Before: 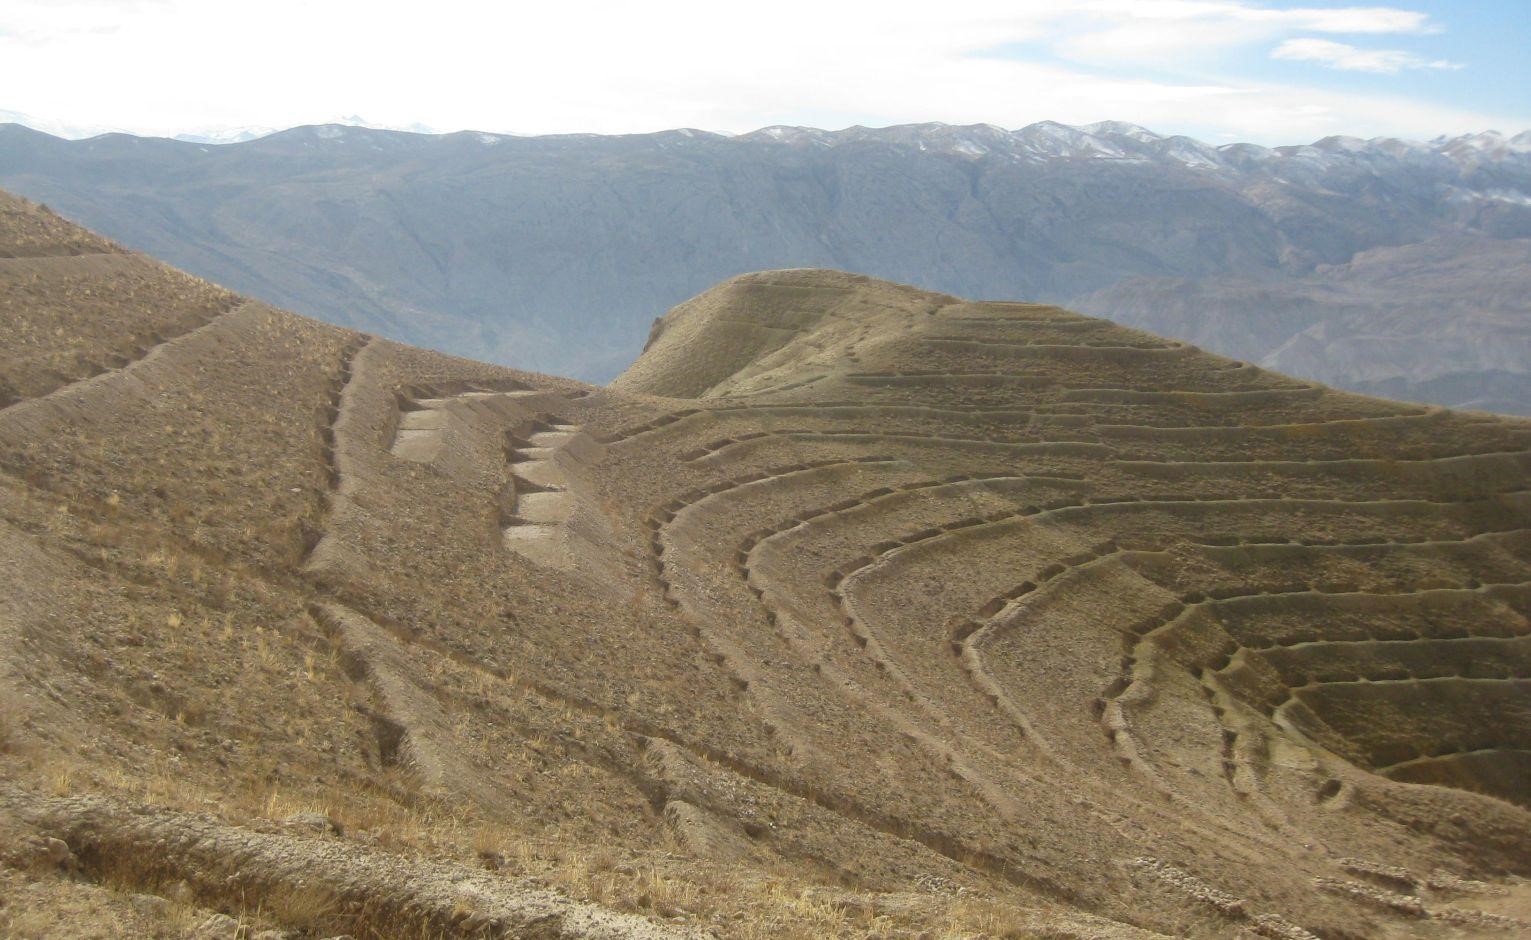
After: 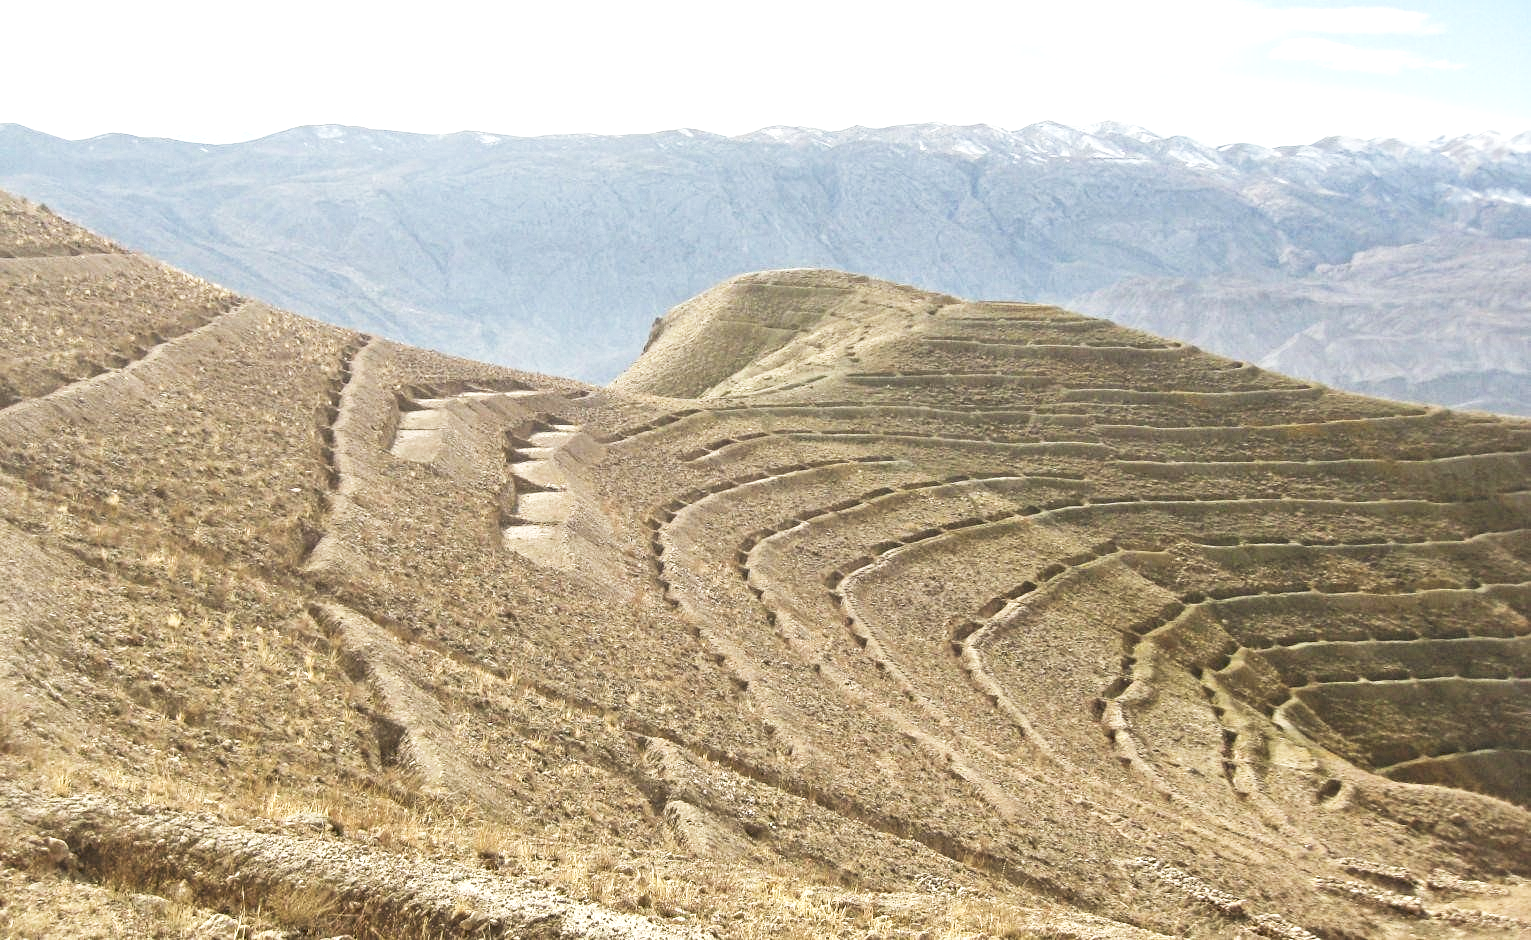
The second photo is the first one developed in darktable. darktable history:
contrast equalizer: octaves 7, y [[0.5, 0.542, 0.583, 0.625, 0.667, 0.708], [0.5 ×6], [0.5 ×6], [0 ×6], [0 ×6]]
tone curve: curves: ch0 [(0, 0) (0.003, 0.156) (0.011, 0.156) (0.025, 0.161) (0.044, 0.164) (0.069, 0.178) (0.1, 0.201) (0.136, 0.229) (0.177, 0.263) (0.224, 0.301) (0.277, 0.355) (0.335, 0.415) (0.399, 0.48) (0.468, 0.561) (0.543, 0.647) (0.623, 0.735) (0.709, 0.819) (0.801, 0.893) (0.898, 0.953) (1, 1)], preserve colors none
exposure: black level correction 0.001, exposure 0.498 EV, compensate highlight preservation false
